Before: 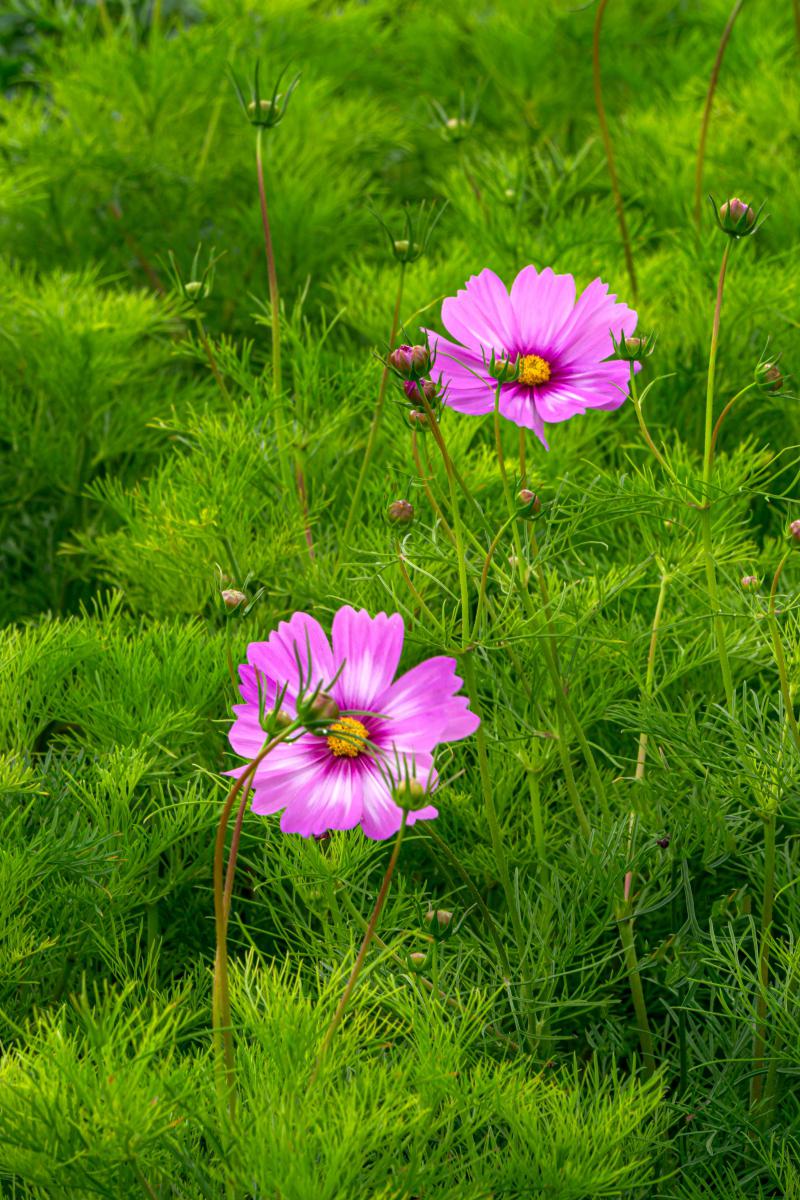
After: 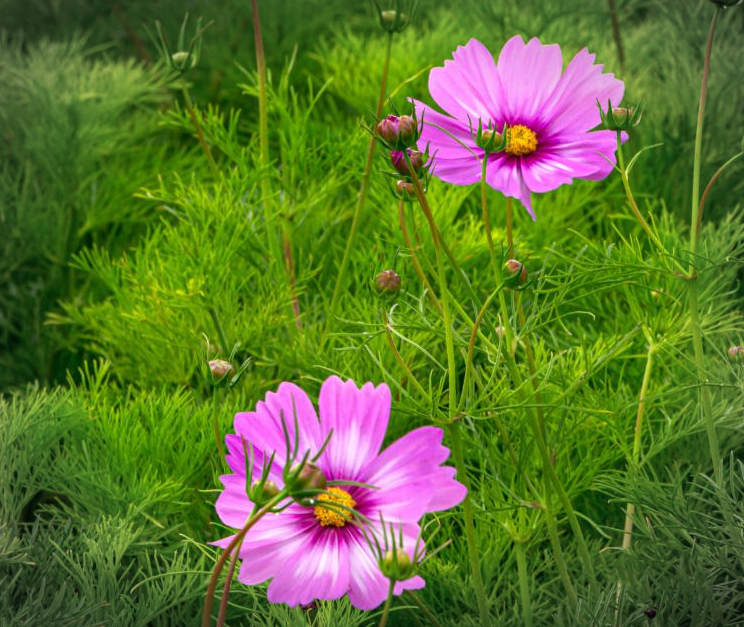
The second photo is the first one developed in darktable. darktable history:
tone equalizer: on, module defaults
vignetting: automatic ratio true
crop: left 1.744%, top 19.225%, right 5.069%, bottom 28.357%
